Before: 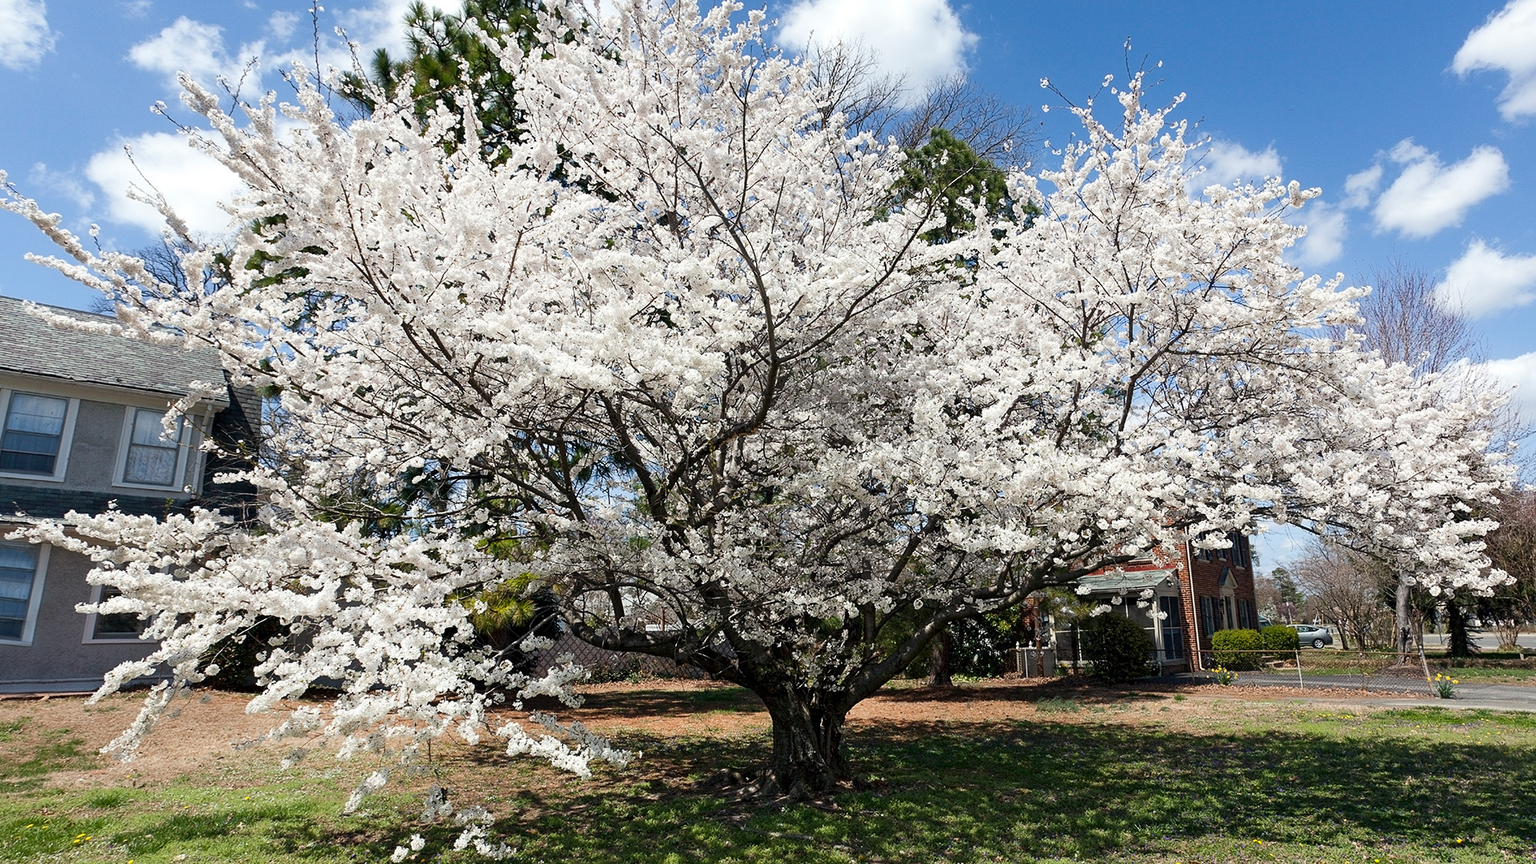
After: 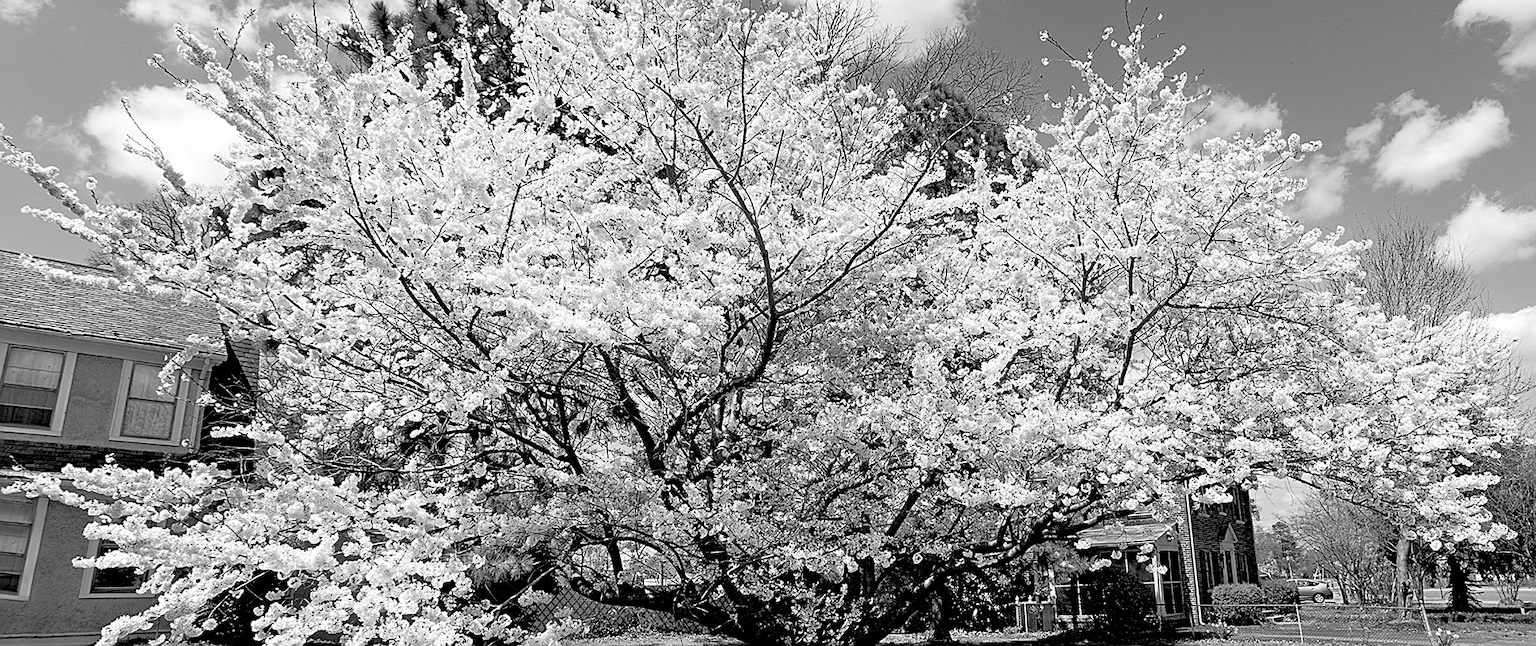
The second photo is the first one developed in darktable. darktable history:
crop: left 0.211%, top 5.544%, bottom 19.741%
exposure: black level correction 0.014, compensate exposure bias true, compensate highlight preservation false
sharpen: on, module defaults
tone equalizer: -7 EV 0.145 EV, -6 EV 0.564 EV, -5 EV 1.17 EV, -4 EV 1.34 EV, -3 EV 1.13 EV, -2 EV 0.6 EV, -1 EV 0.16 EV
velvia: on, module defaults
contrast brightness saturation: saturation -0.999
haze removal: compatibility mode true, adaptive false
